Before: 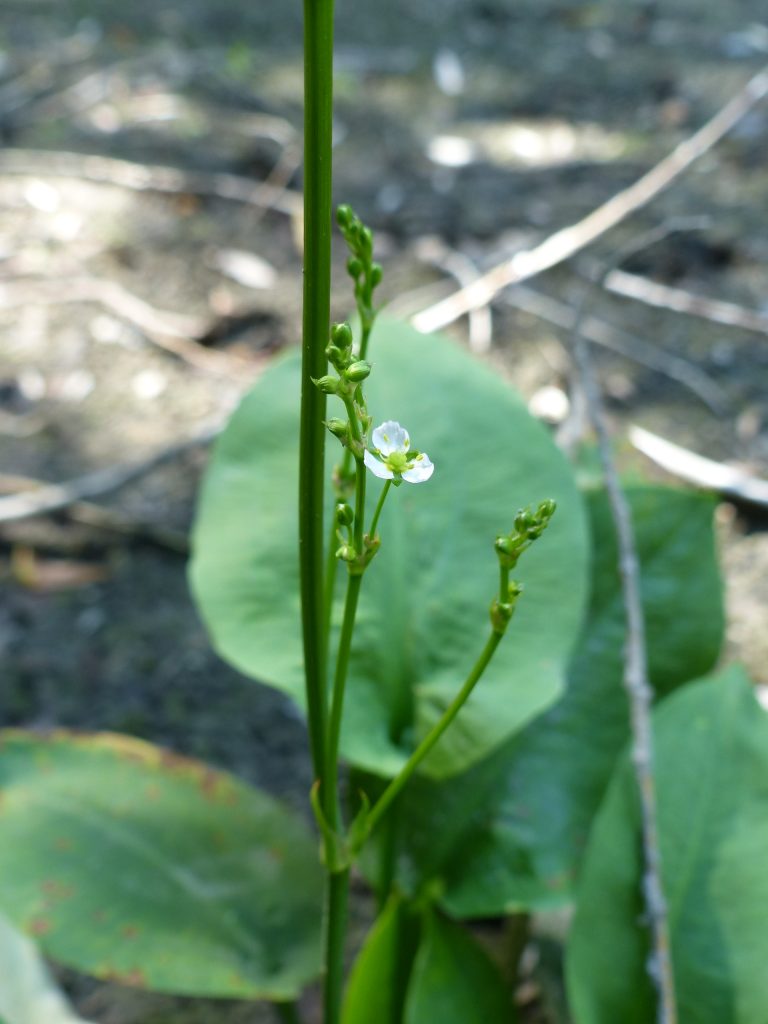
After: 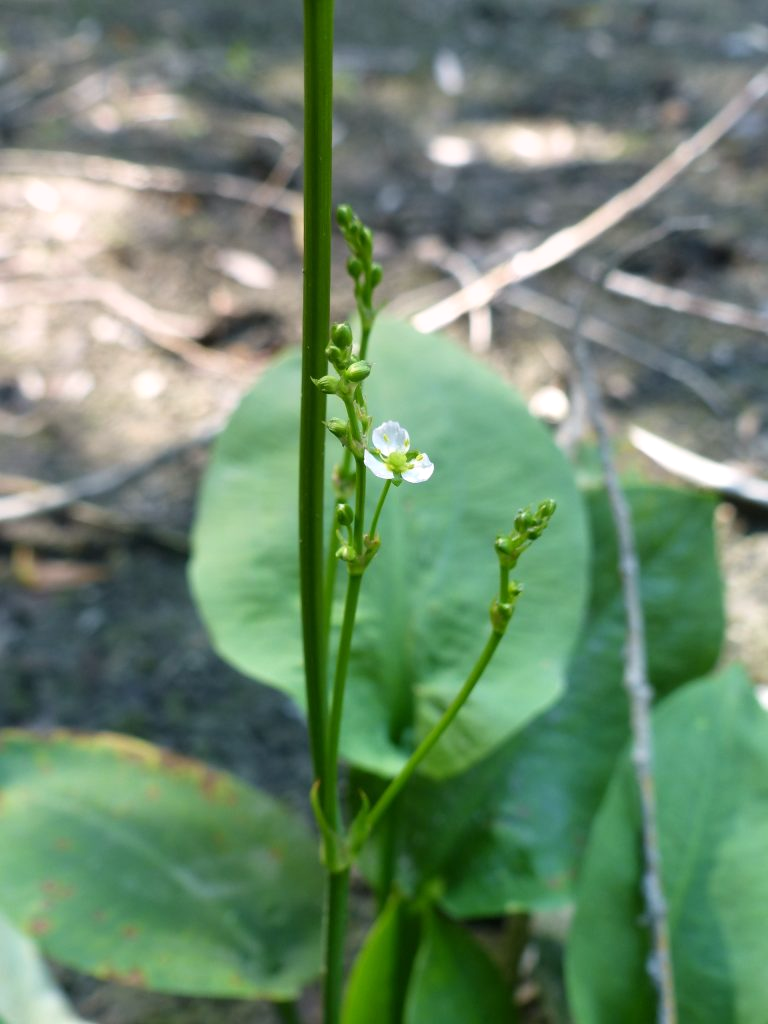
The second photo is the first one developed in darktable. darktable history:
exposure: exposure 0.2 EV, compensate highlight preservation false
graduated density: density 0.38 EV, hardness 21%, rotation -6.11°, saturation 32%
